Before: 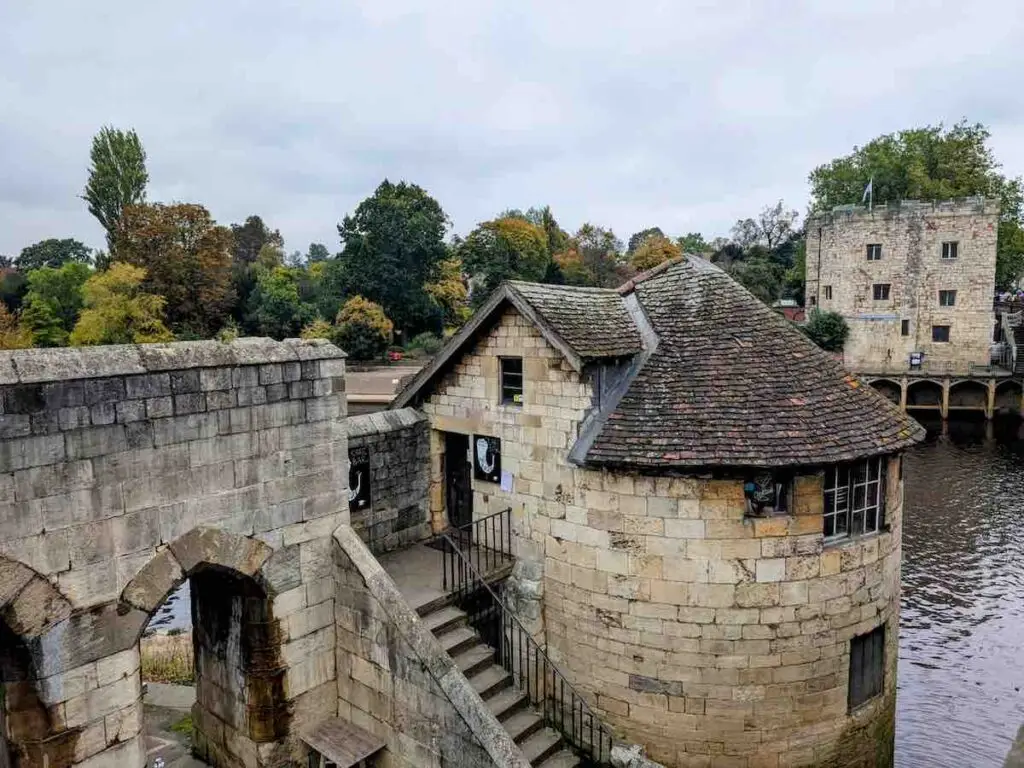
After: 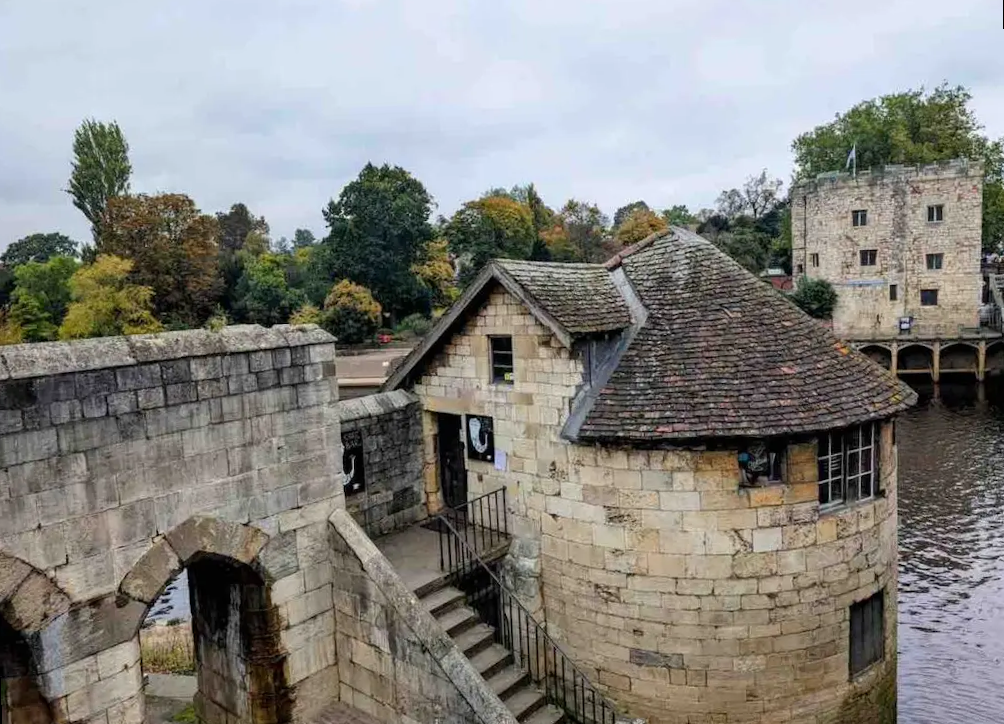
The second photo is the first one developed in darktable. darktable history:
rotate and perspective: rotation -2°, crop left 0.022, crop right 0.978, crop top 0.049, crop bottom 0.951
exposure: compensate highlight preservation false
